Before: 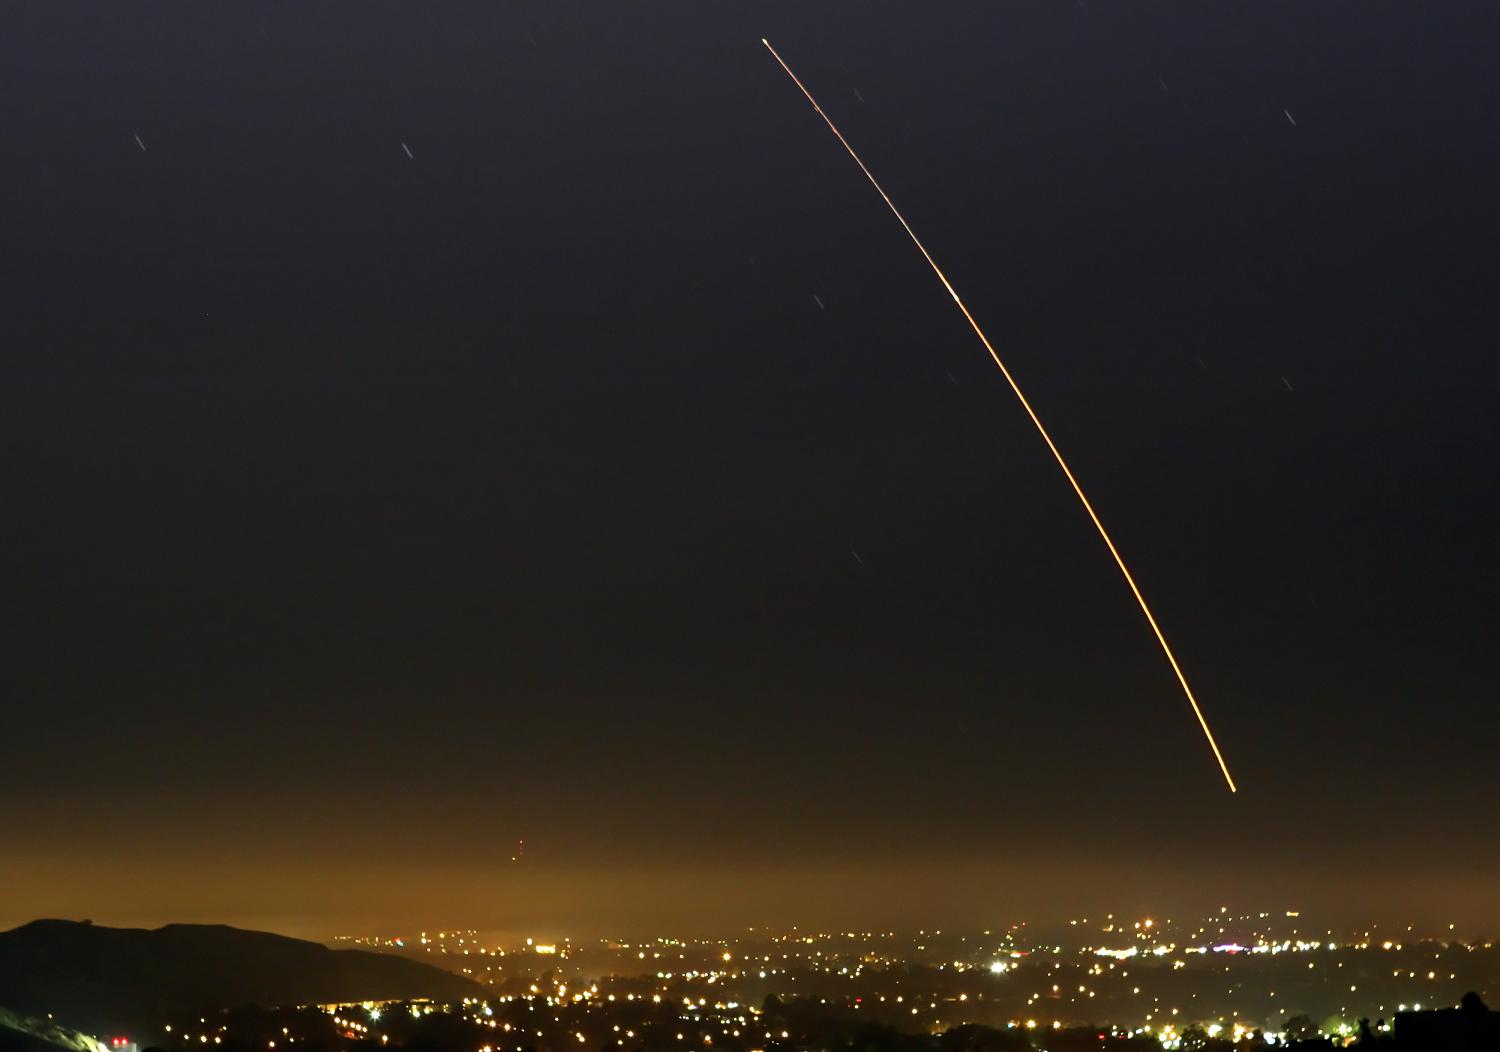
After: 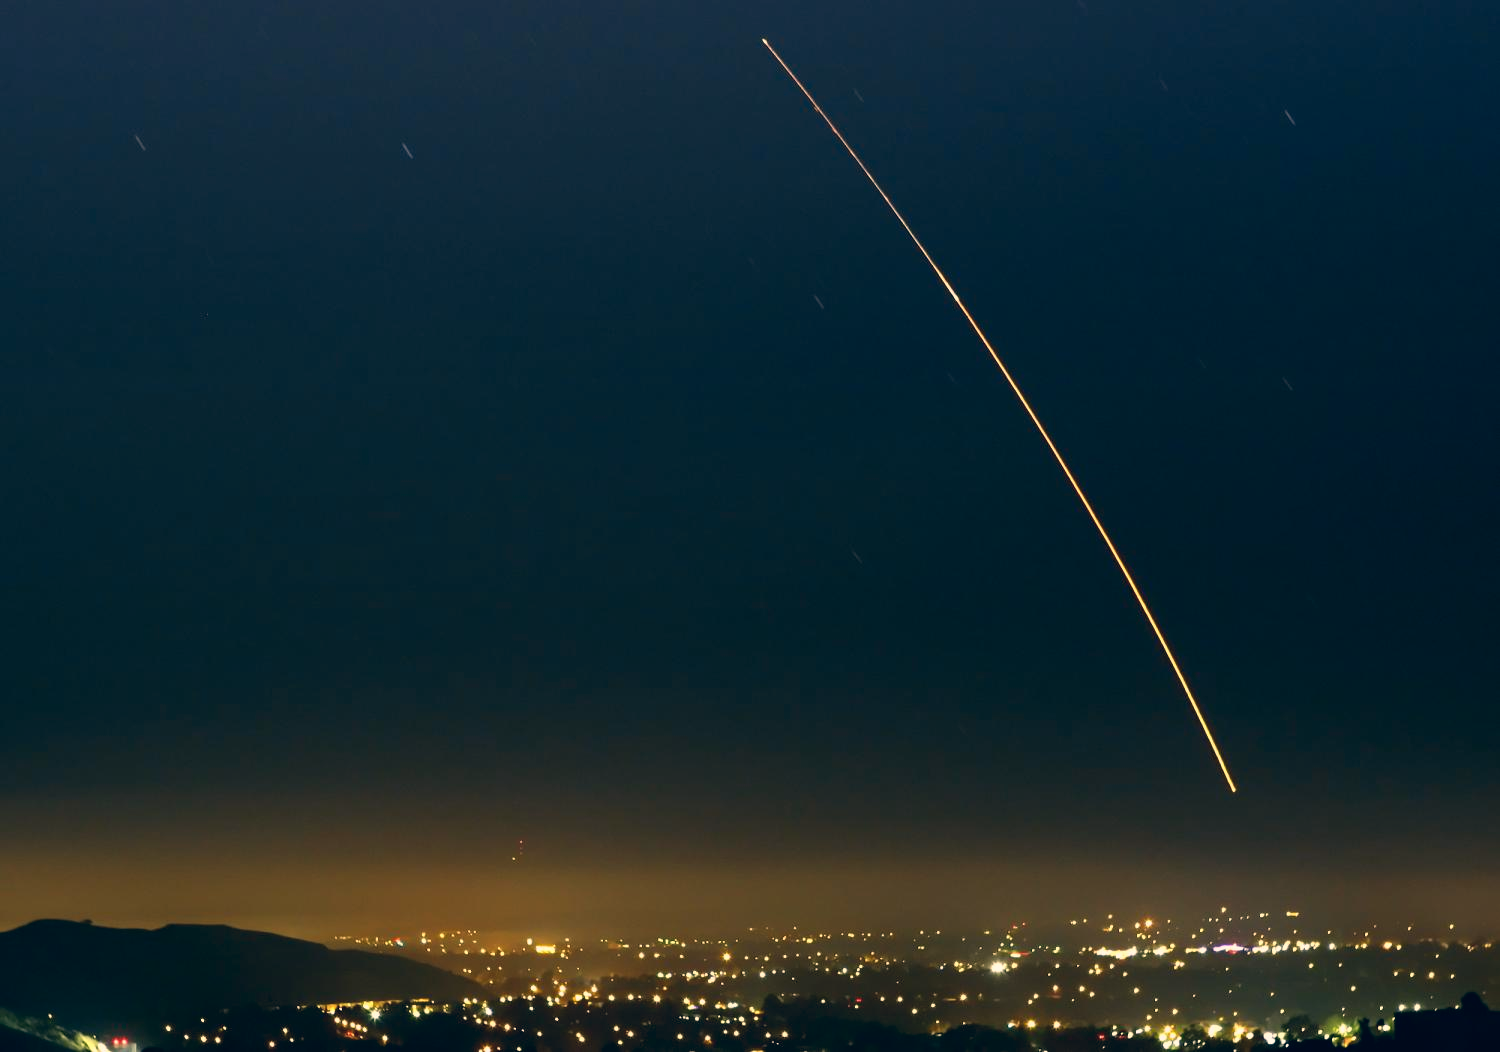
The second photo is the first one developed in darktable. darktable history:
color correction: highlights a* 10.28, highlights b* 14.38, shadows a* -10.25, shadows b* -14.89
